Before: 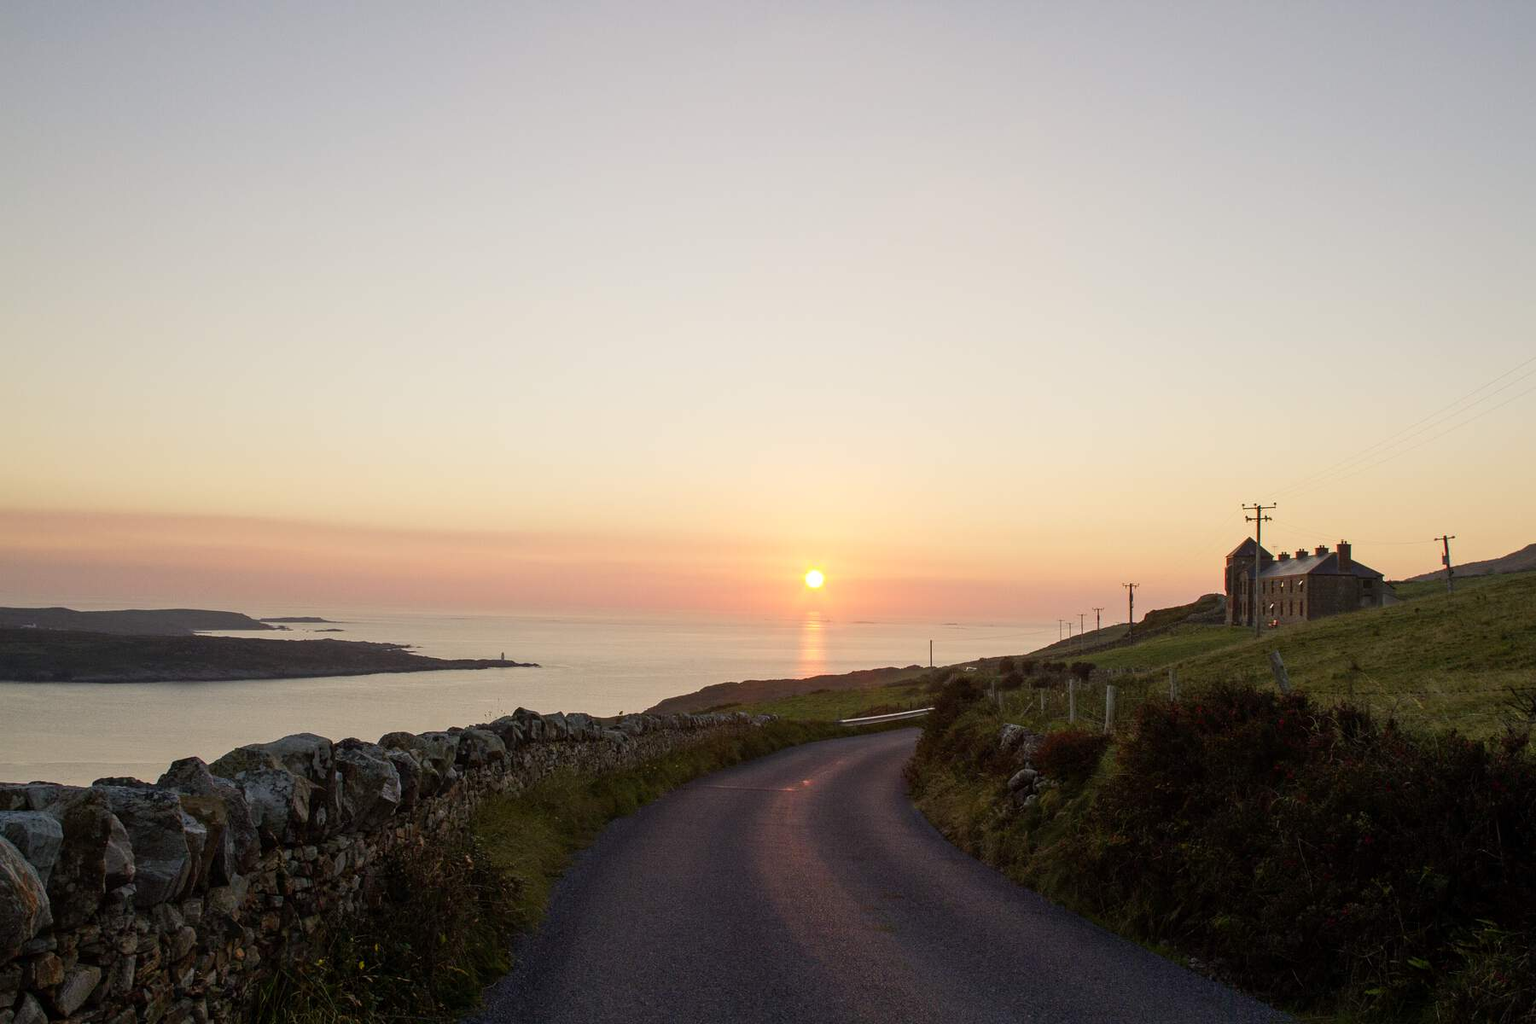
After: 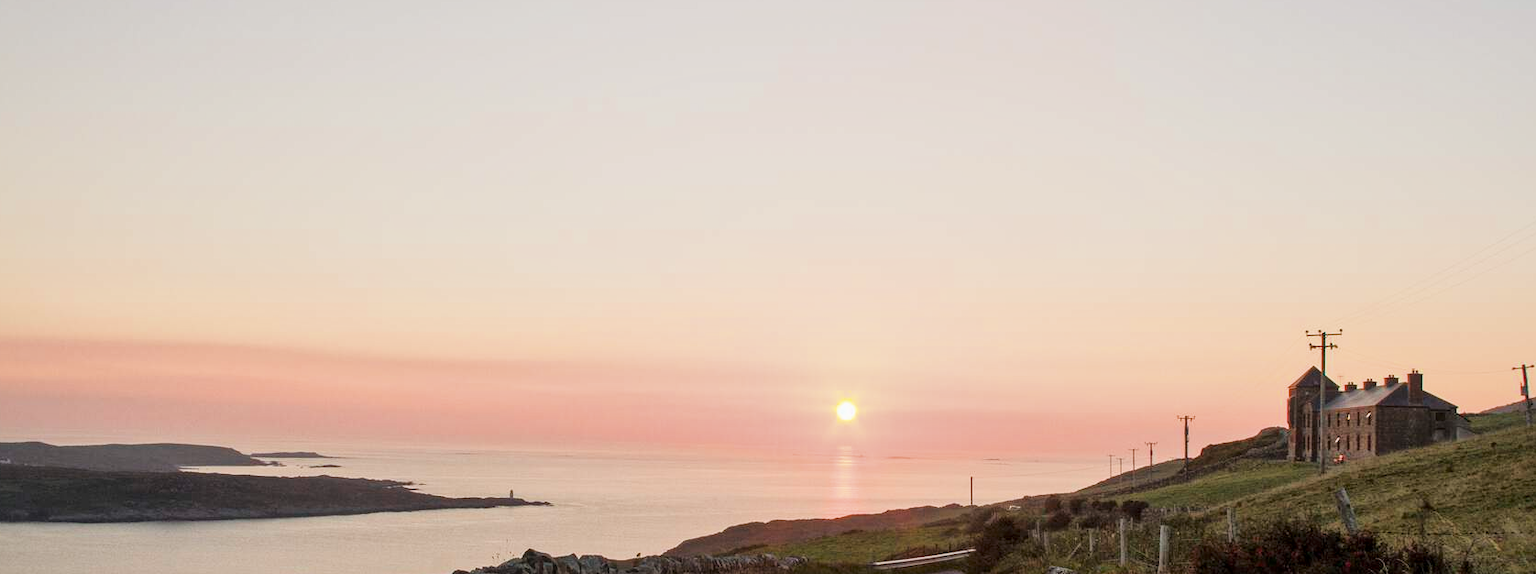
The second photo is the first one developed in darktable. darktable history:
exposure: black level correction 0, exposure 1.2 EV, compensate highlight preservation false
filmic rgb: black relative exposure -7.65 EV, white relative exposure 4.56 EV, hardness 3.61
local contrast: mode bilateral grid, contrast 20, coarseness 50, detail 171%, midtone range 0.2
crop: left 1.744%, top 19.225%, right 5.069%, bottom 28.357%
contrast brightness saturation: contrast -0.08, brightness -0.04, saturation -0.11
